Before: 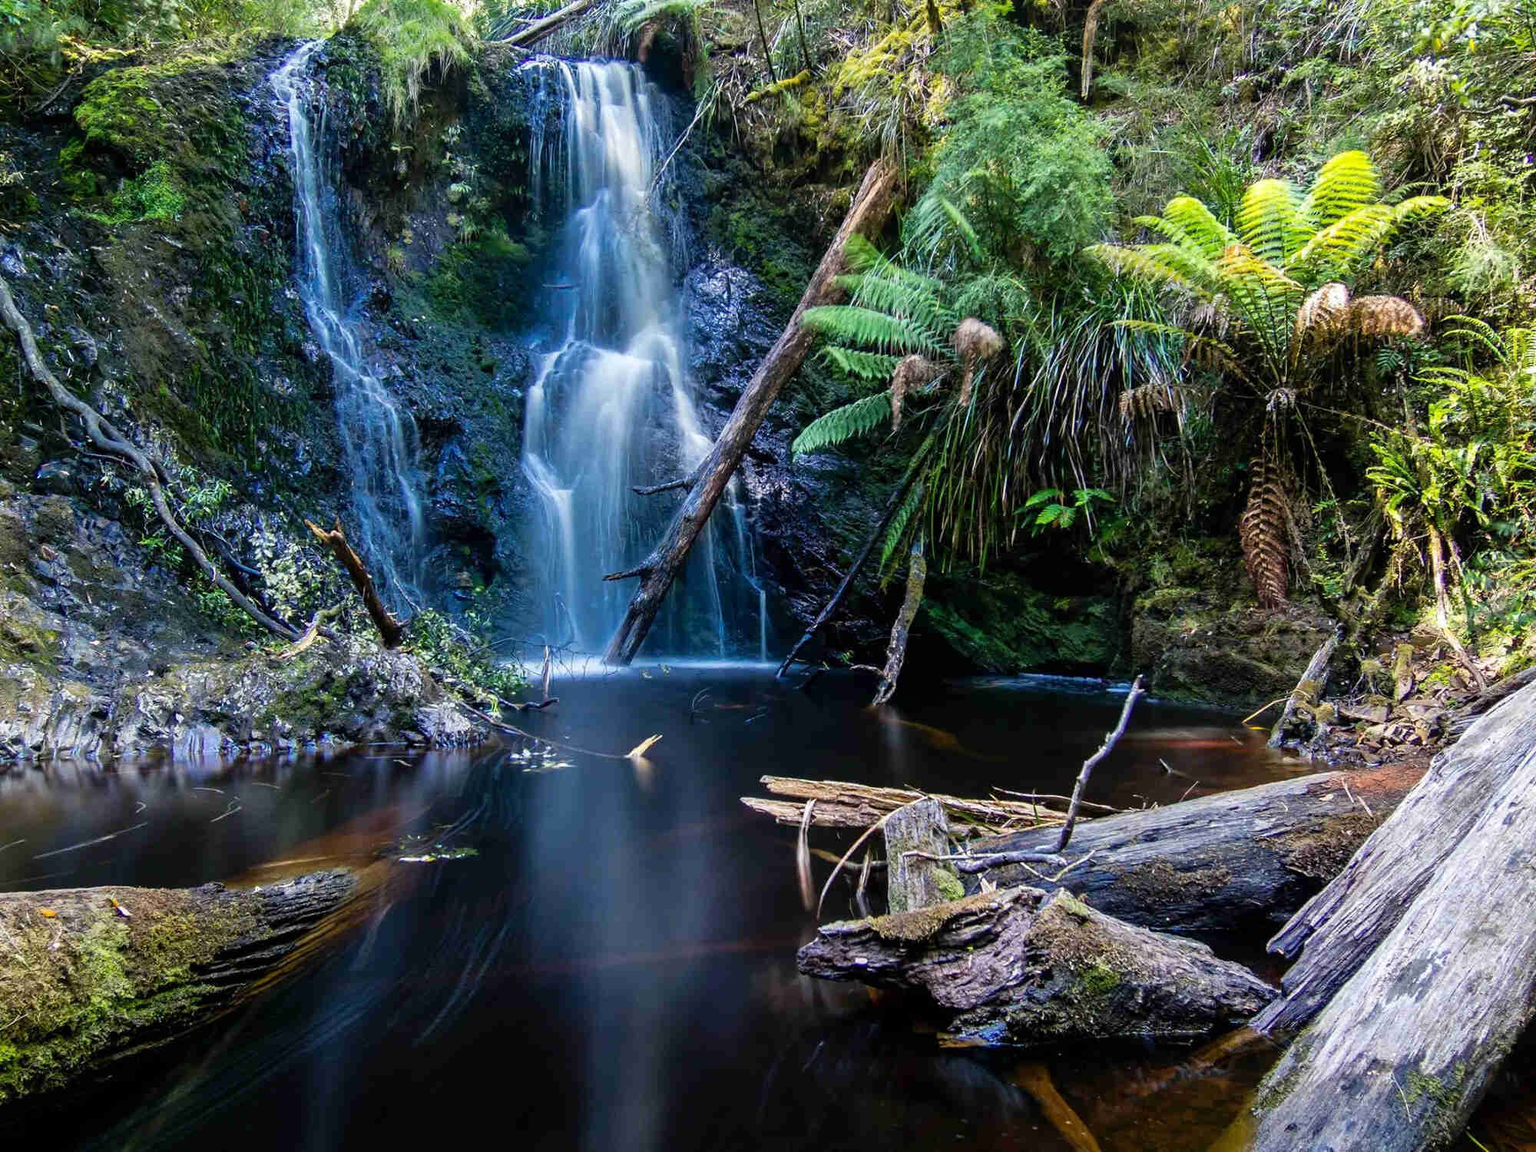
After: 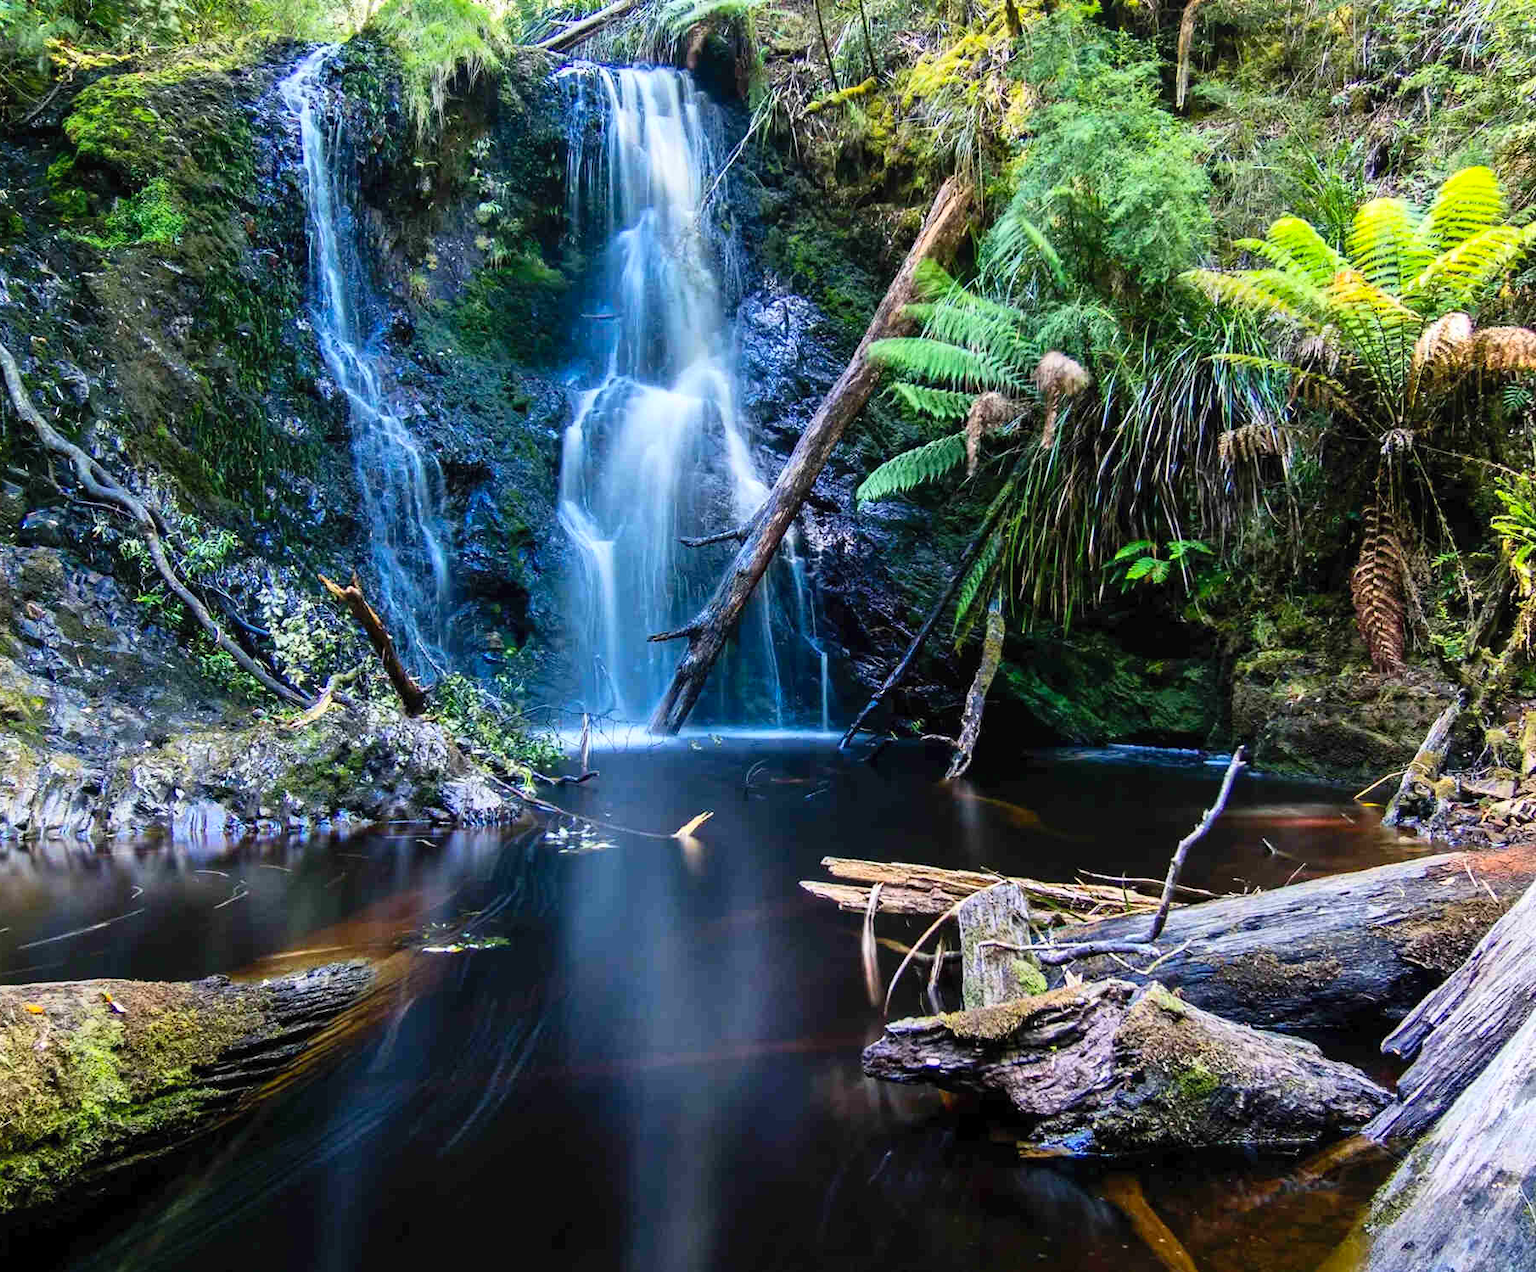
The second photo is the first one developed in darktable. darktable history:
crop and rotate: left 1.13%, right 8.365%
contrast brightness saturation: contrast 0.197, brightness 0.169, saturation 0.215
